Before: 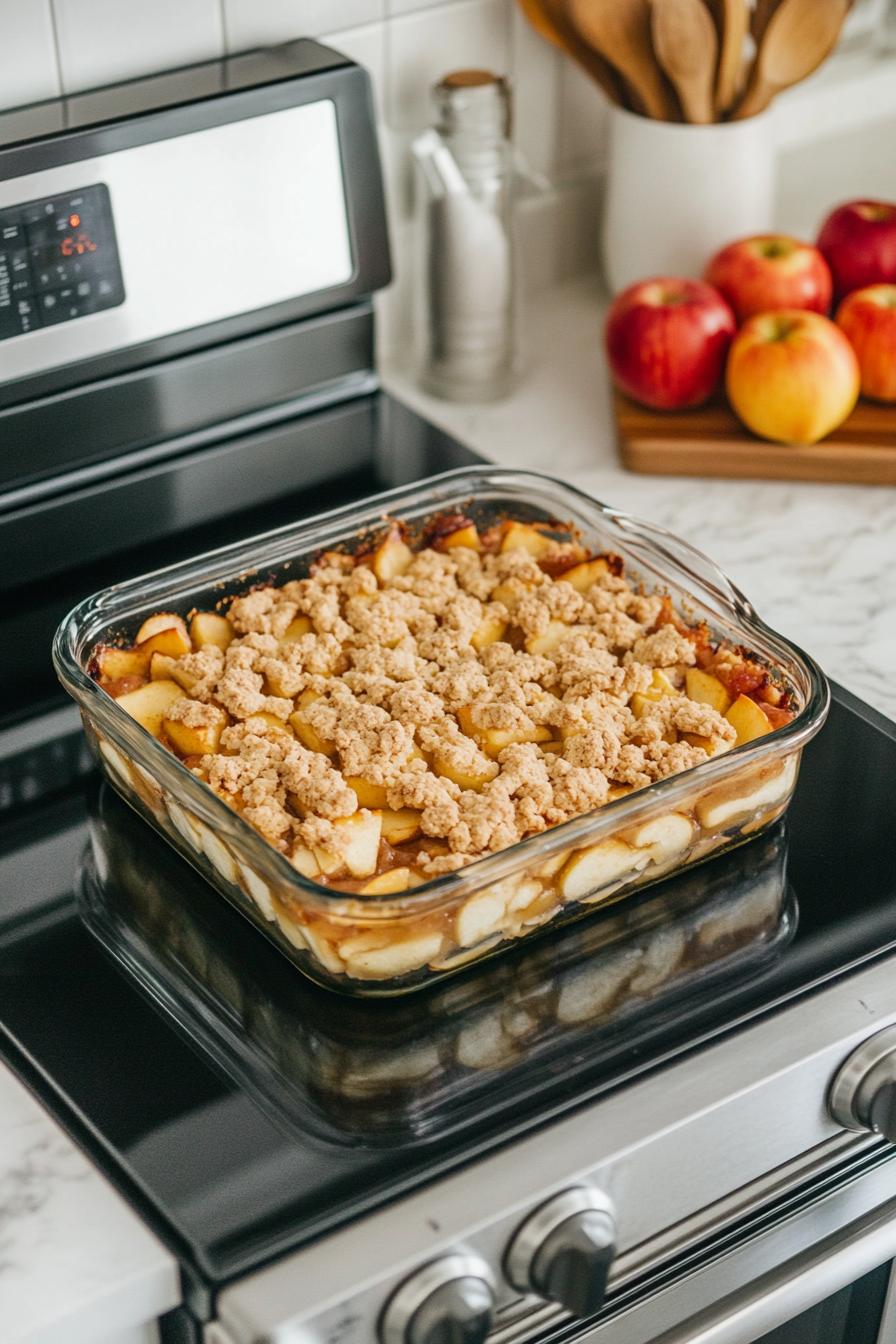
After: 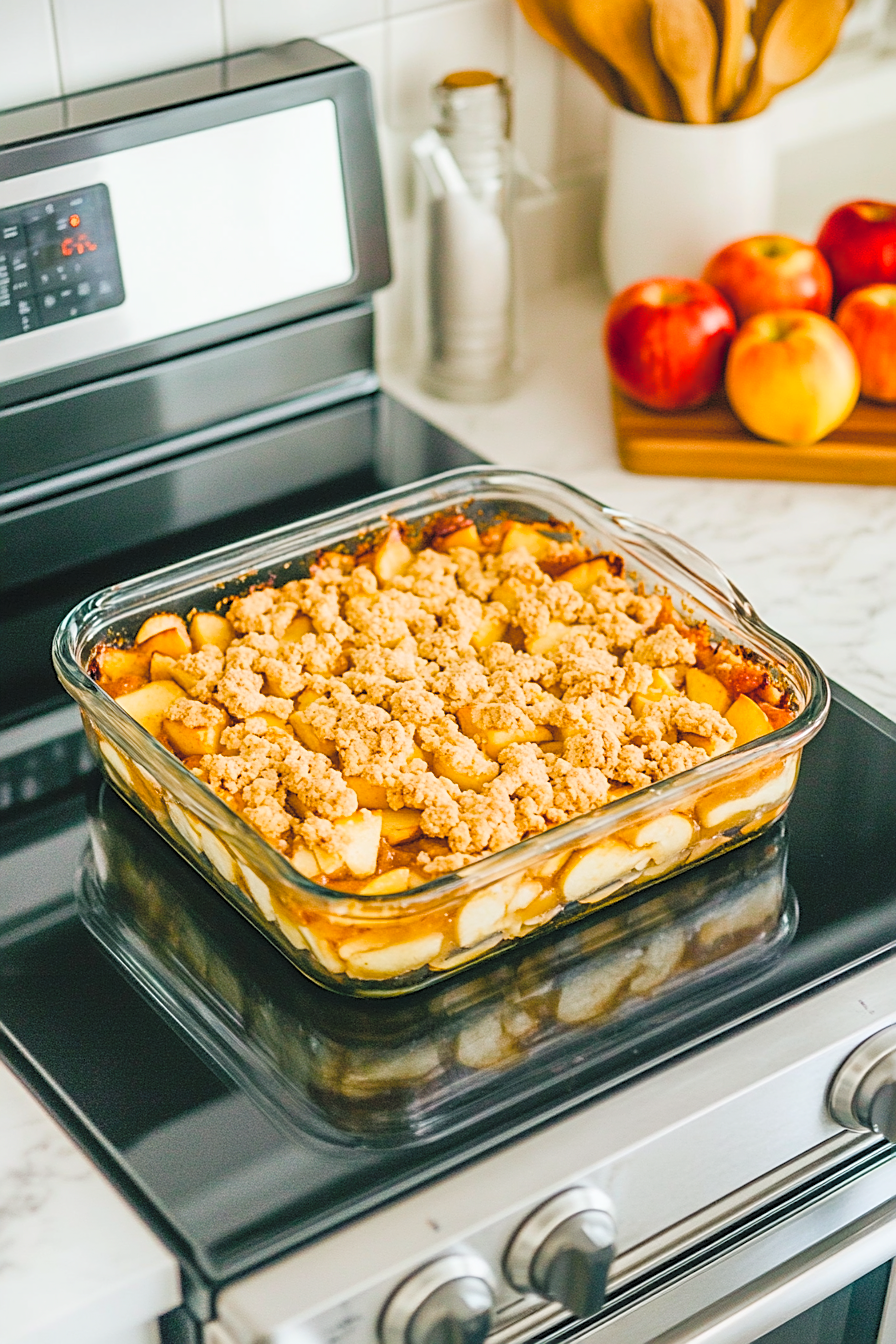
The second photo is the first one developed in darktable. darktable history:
sharpen: amount 0.494
contrast brightness saturation: contrast 0.1, brightness 0.304, saturation 0.148
color balance rgb: perceptual saturation grading › global saturation 54.147%, perceptual saturation grading › highlights -50.163%, perceptual saturation grading › mid-tones 40.27%, perceptual saturation grading › shadows 30.941%
